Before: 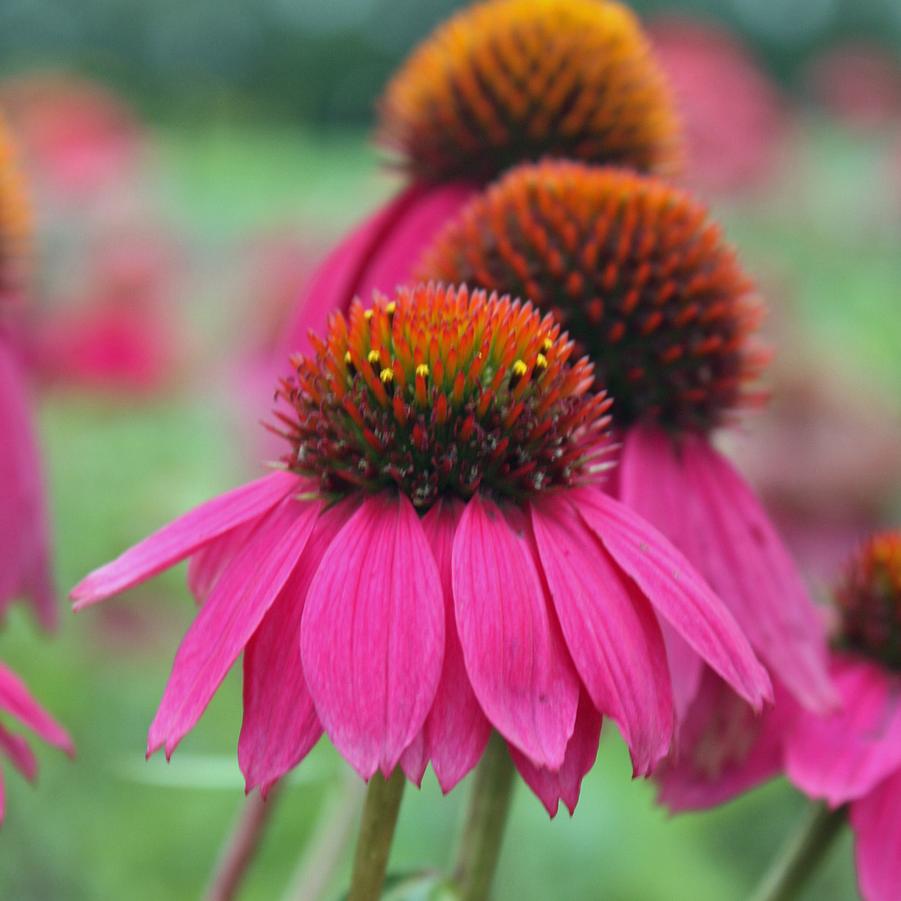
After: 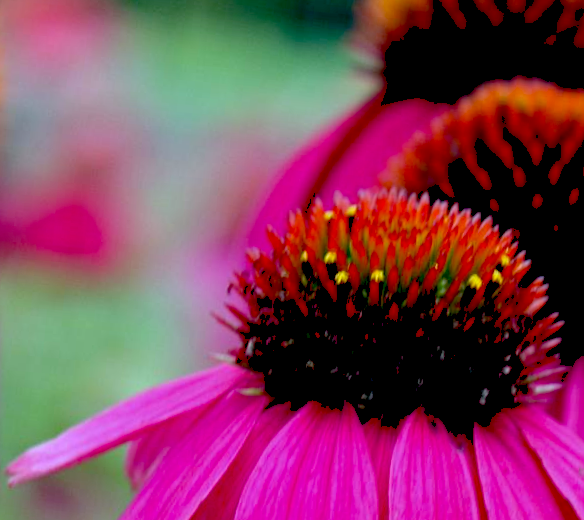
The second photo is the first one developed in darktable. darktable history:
exposure: black level correction 0.056, exposure -0.039 EV, compensate highlight preservation false
crop and rotate: angle -4.99°, left 2.122%, top 6.945%, right 27.566%, bottom 30.519%
white balance: red 0.967, blue 1.119, emerald 0.756
